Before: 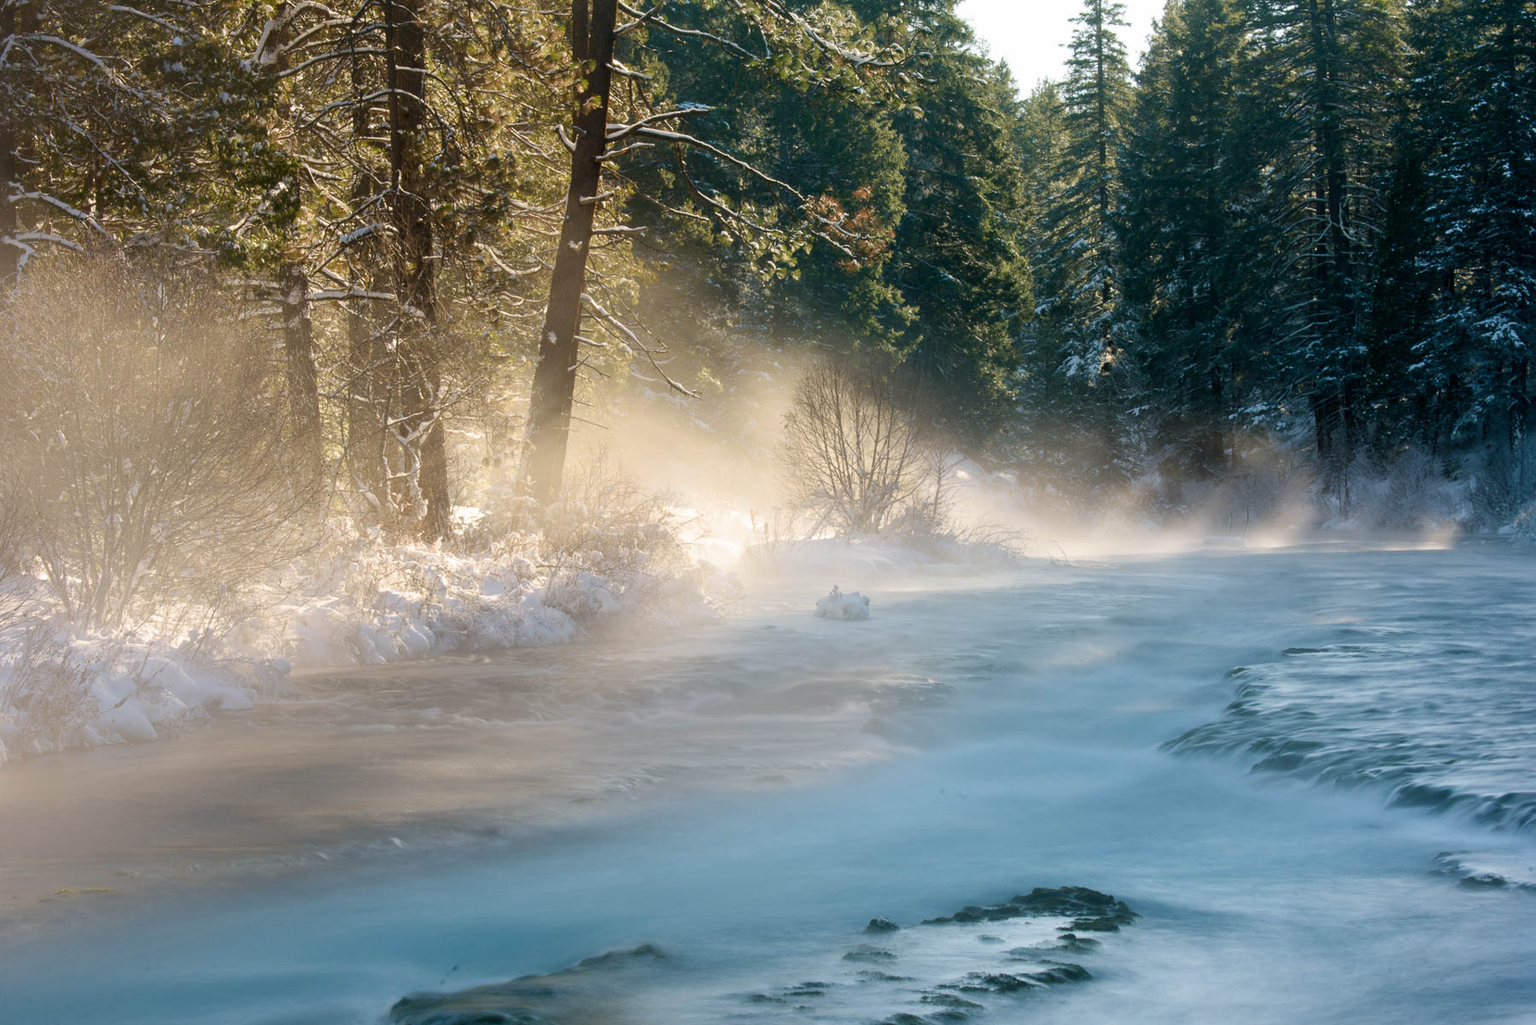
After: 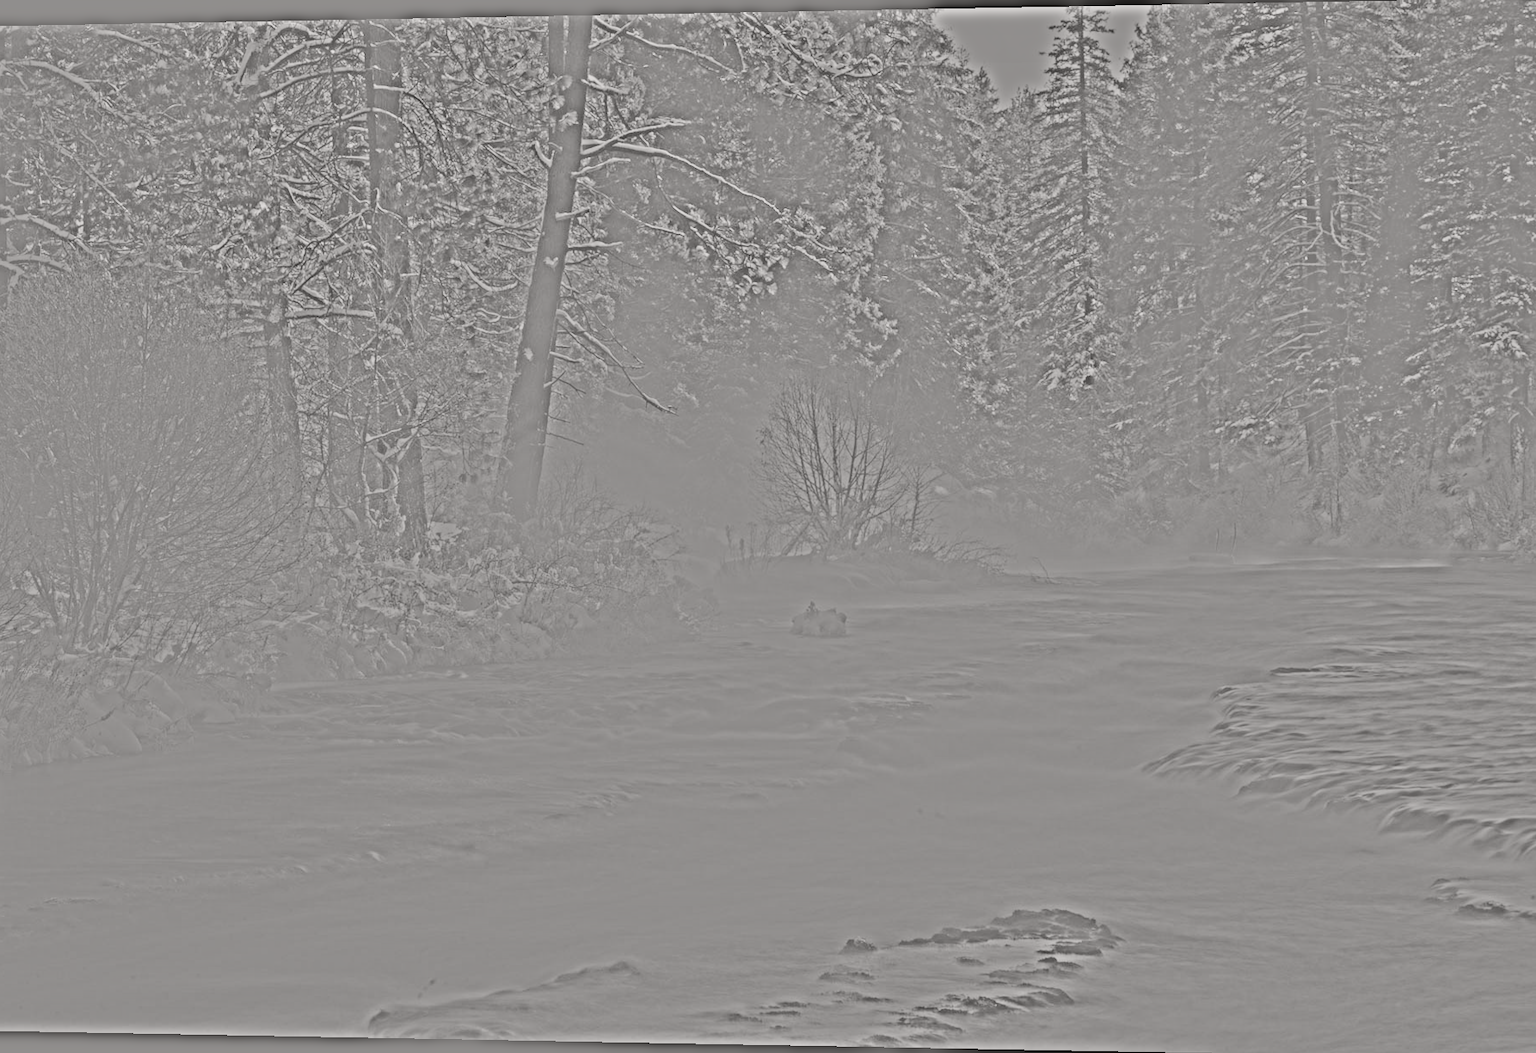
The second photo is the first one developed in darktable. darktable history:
contrast equalizer: y [[0.46, 0.454, 0.451, 0.451, 0.455, 0.46], [0.5 ×6], [0.5 ×6], [0 ×6], [0 ×6]]
crop and rotate: left 0.614%, top 0.179%, bottom 0.309%
contrast brightness saturation: contrast 0.28
rotate and perspective: lens shift (horizontal) -0.055, automatic cropping off
tone curve: curves: ch0 [(0, 0.019) (0.066, 0.043) (0.189, 0.182) (0.359, 0.417) (0.485, 0.576) (0.656, 0.734) (0.851, 0.861) (0.997, 0.959)]; ch1 [(0, 0) (0.179, 0.123) (0.381, 0.36) (0.425, 0.41) (0.474, 0.472) (0.499, 0.501) (0.514, 0.517) (0.571, 0.584) (0.649, 0.677) (0.812, 0.856) (1, 1)]; ch2 [(0, 0) (0.246, 0.214) (0.421, 0.427) (0.459, 0.484) (0.5, 0.504) (0.518, 0.523) (0.529, 0.544) (0.56, 0.581) (0.617, 0.631) (0.744, 0.734) (0.867, 0.821) (0.993, 0.889)], color space Lab, independent channels, preserve colors none
highpass: sharpness 25.84%, contrast boost 14.94%
